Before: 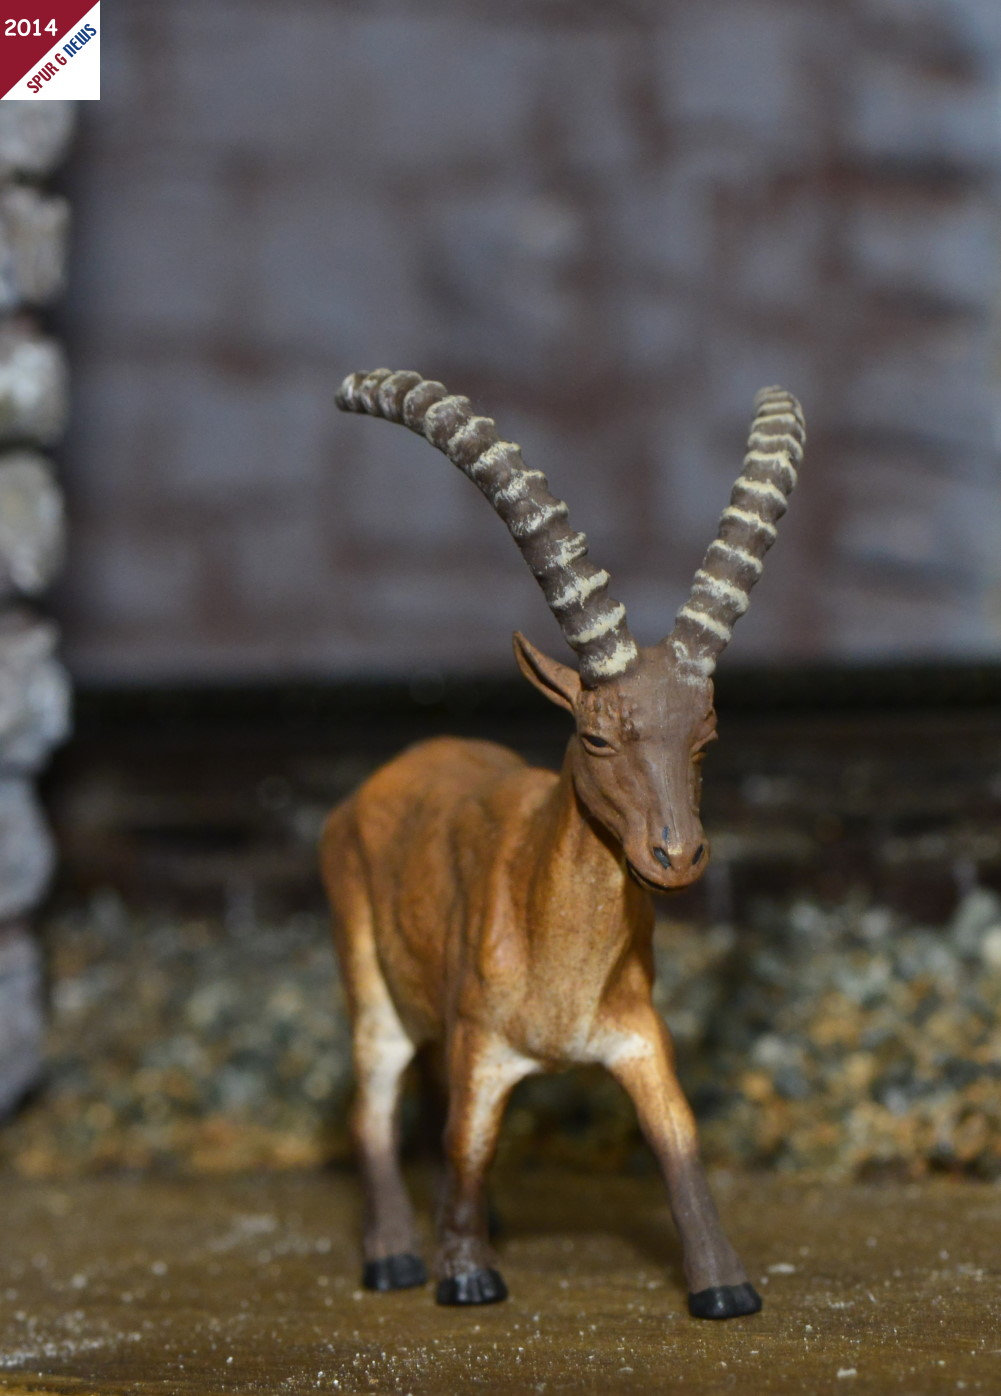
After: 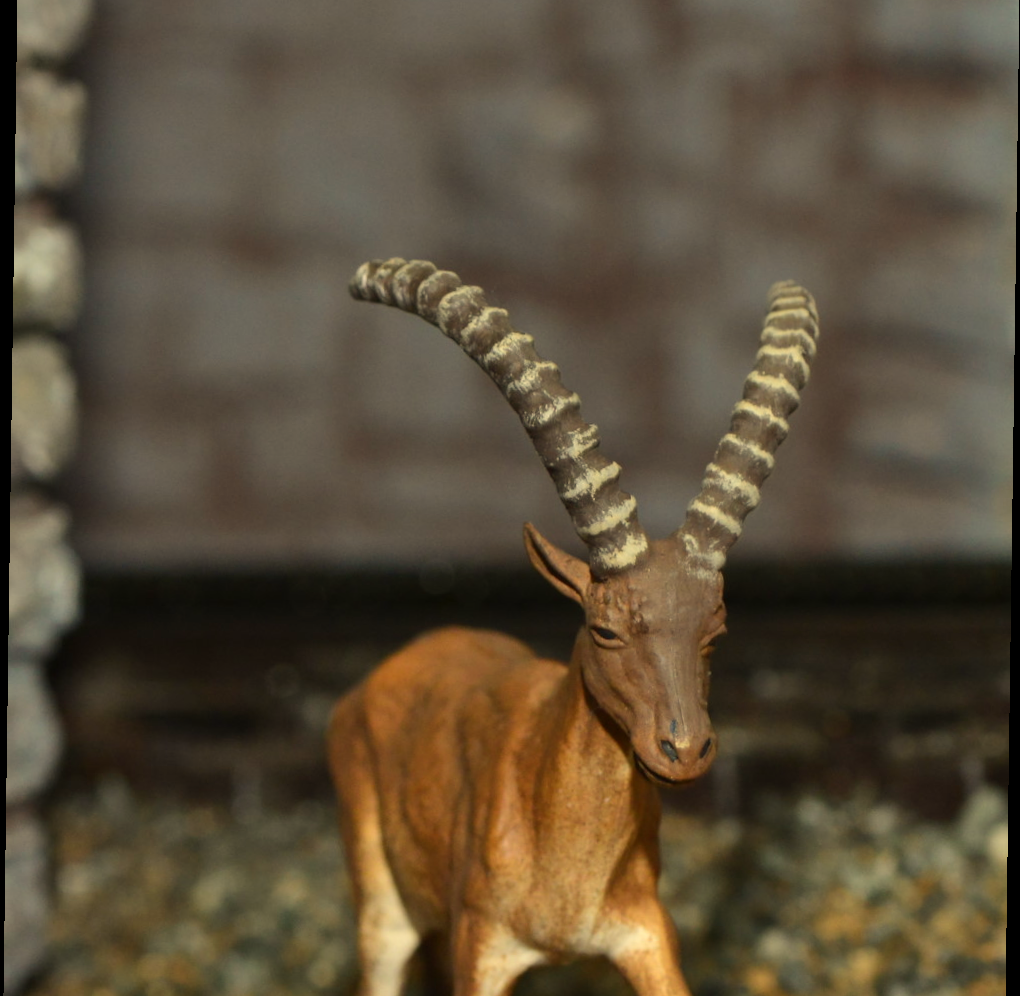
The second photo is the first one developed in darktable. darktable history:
crop and rotate: top 8.293%, bottom 20.996%
white balance: red 1.08, blue 0.791
rotate and perspective: rotation 0.8°, automatic cropping off
